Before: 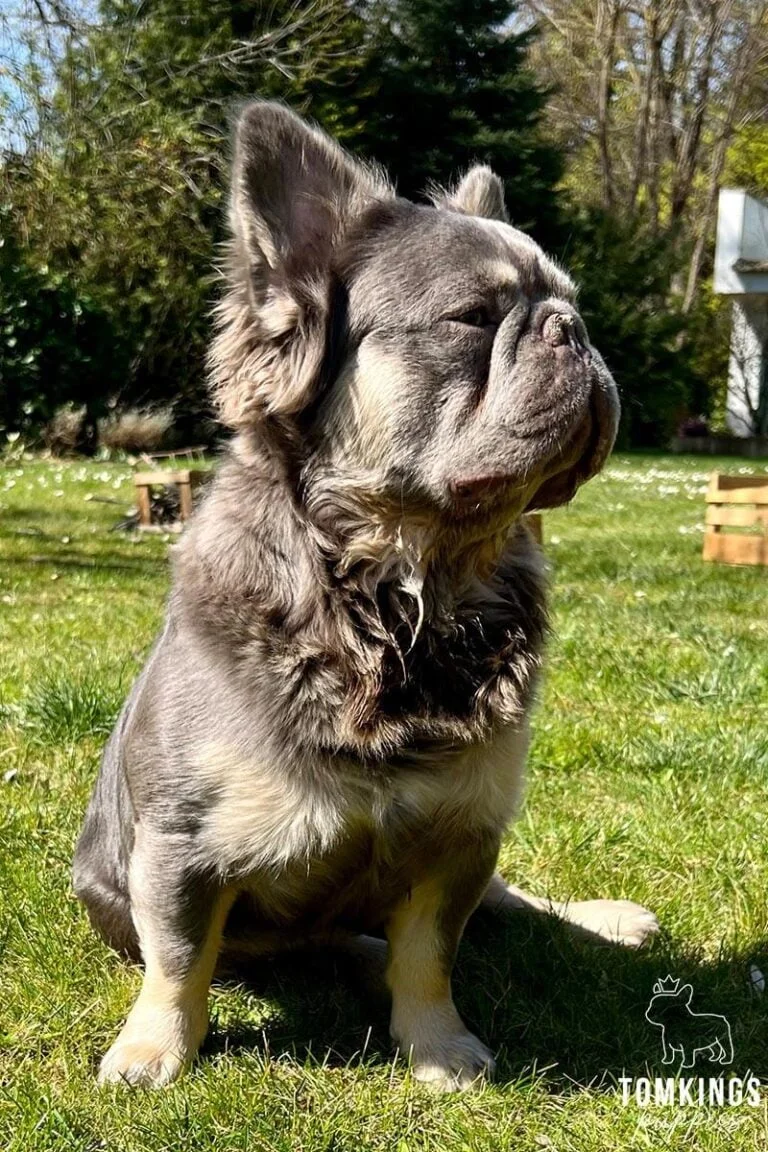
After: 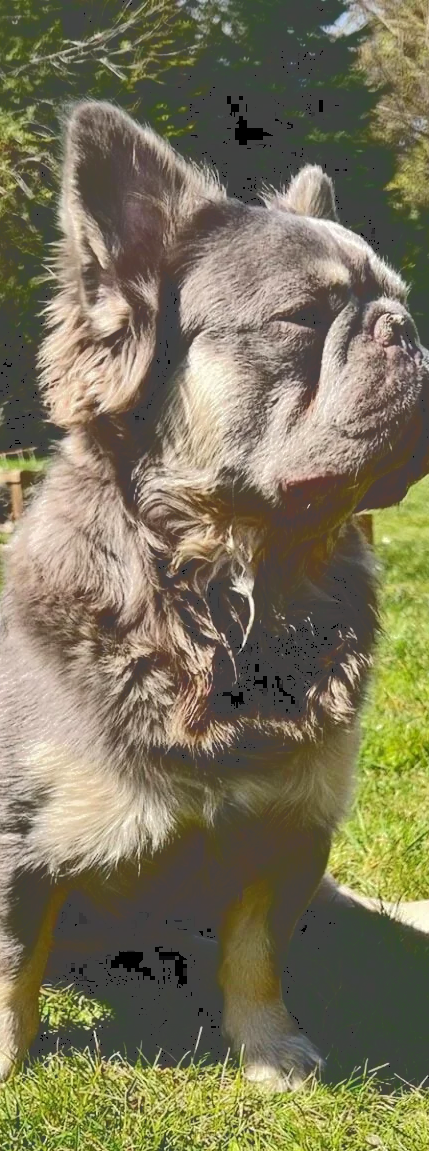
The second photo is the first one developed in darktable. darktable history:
crop: left 22.058%, right 22.022%, bottom 0.001%
shadows and highlights: radius 108.59, shadows 45.94, highlights -66.55, low approximation 0.01, soften with gaussian
contrast brightness saturation: contrast 0.039, saturation 0.07
tone curve: curves: ch0 [(0, 0) (0.003, 0.272) (0.011, 0.275) (0.025, 0.275) (0.044, 0.278) (0.069, 0.282) (0.1, 0.284) (0.136, 0.287) (0.177, 0.294) (0.224, 0.314) (0.277, 0.347) (0.335, 0.403) (0.399, 0.473) (0.468, 0.552) (0.543, 0.622) (0.623, 0.69) (0.709, 0.756) (0.801, 0.818) (0.898, 0.865) (1, 1)], color space Lab, independent channels, preserve colors none
